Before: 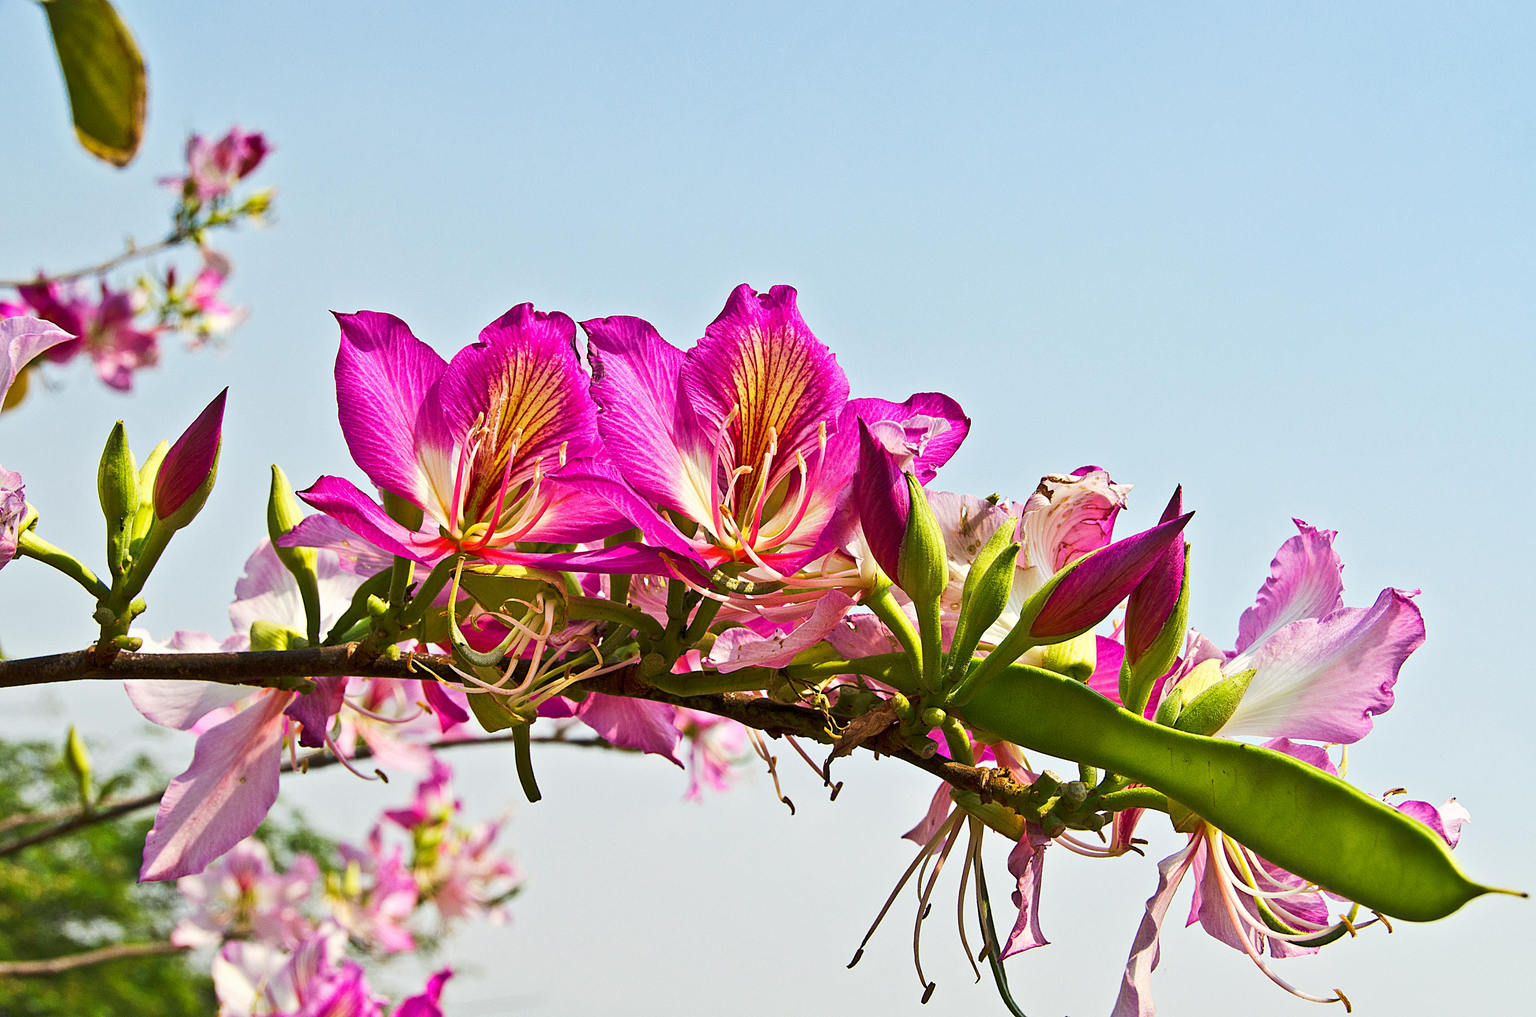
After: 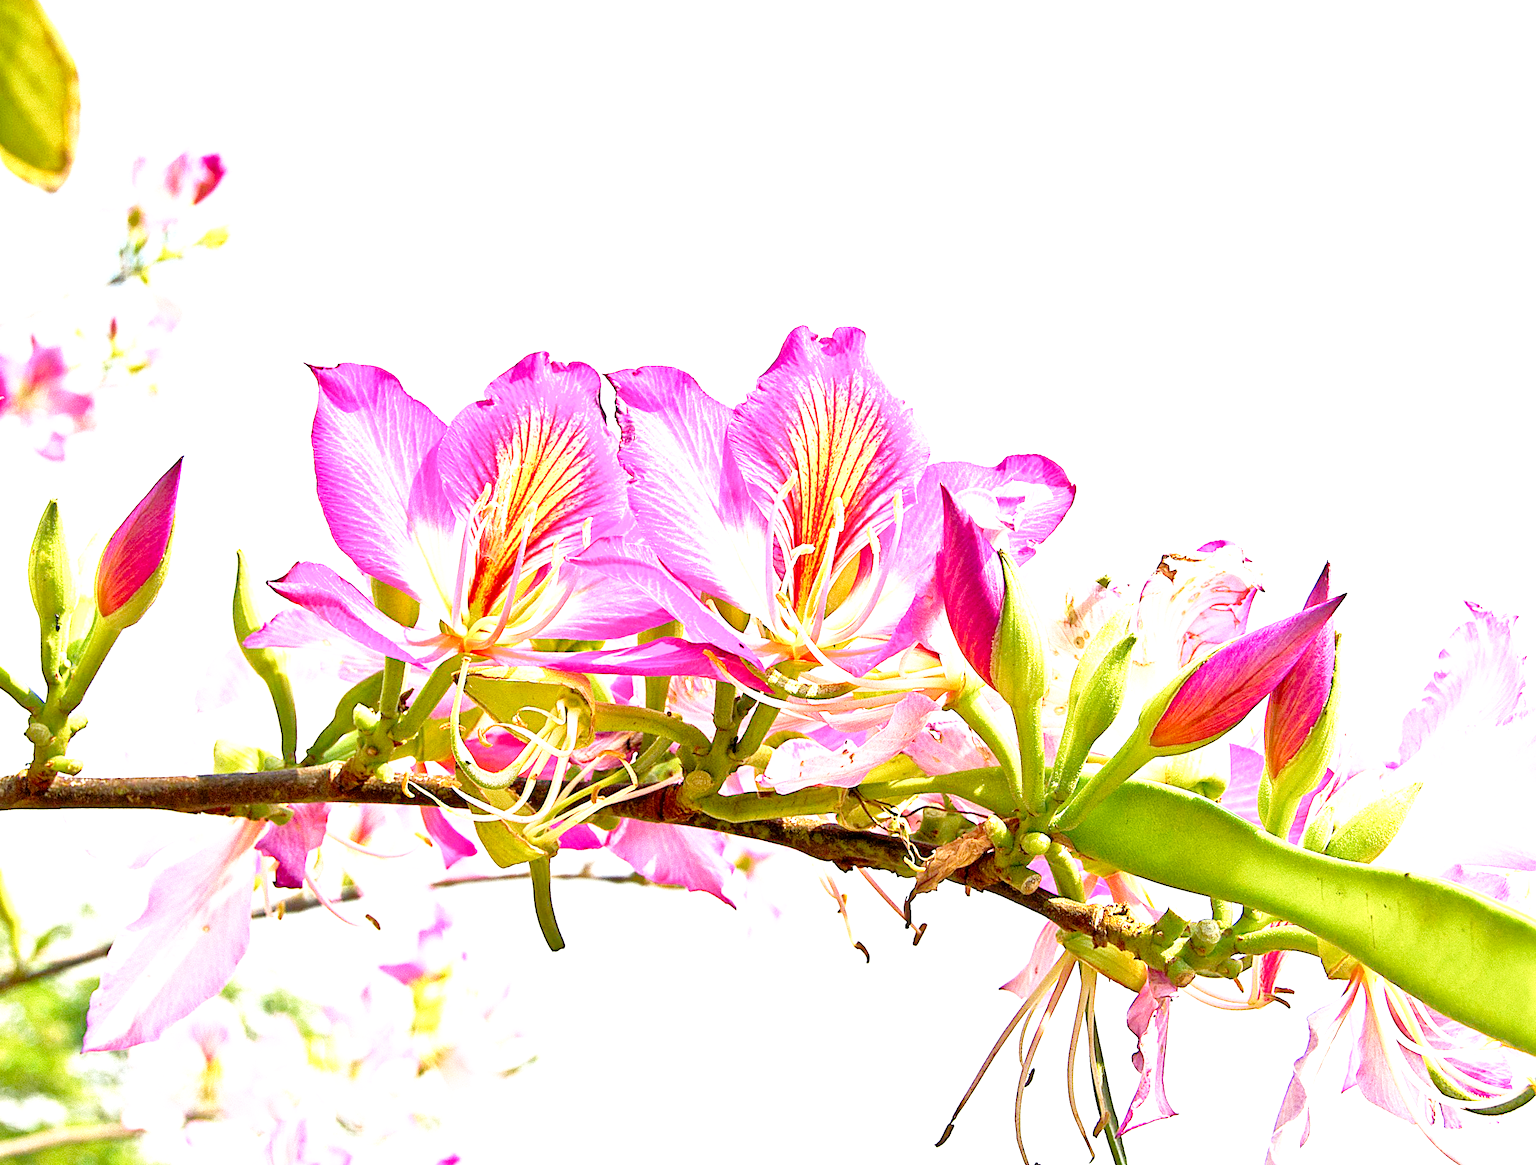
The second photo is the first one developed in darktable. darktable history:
crop and rotate: angle 0.616°, left 4.128%, top 0.532%, right 11.283%, bottom 2.516%
exposure: black level correction 0.001, exposure 1.711 EV, compensate exposure bias true, compensate highlight preservation false
base curve: curves: ch0 [(0, 0) (0.008, 0.007) (0.022, 0.029) (0.048, 0.089) (0.092, 0.197) (0.191, 0.399) (0.275, 0.534) (0.357, 0.65) (0.477, 0.78) (0.542, 0.833) (0.799, 0.973) (1, 1)], preserve colors none
